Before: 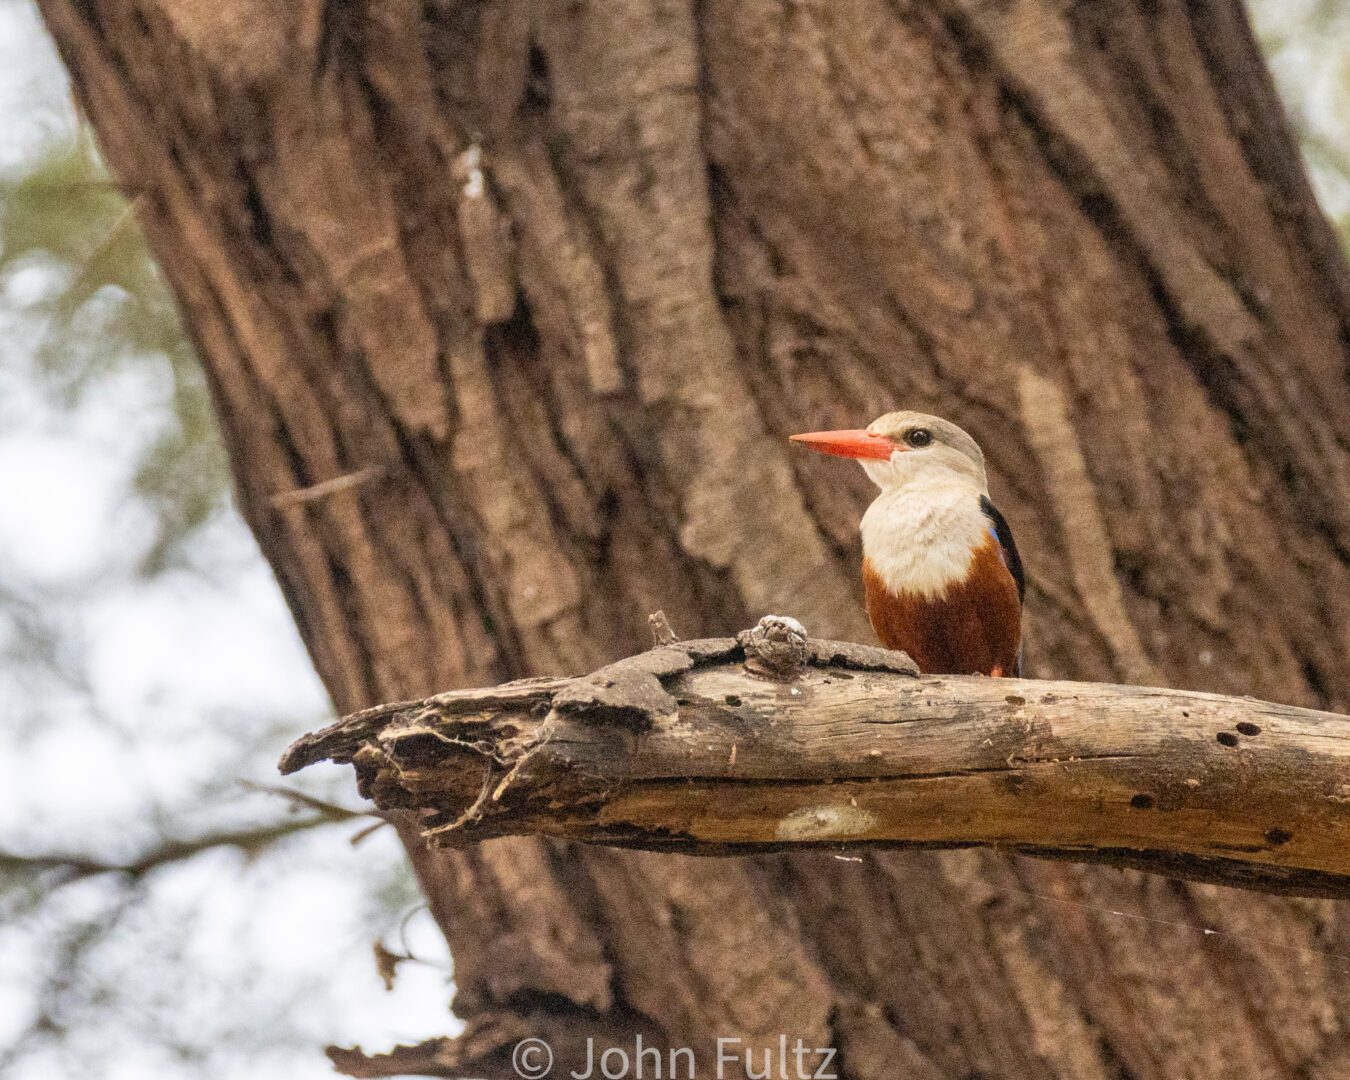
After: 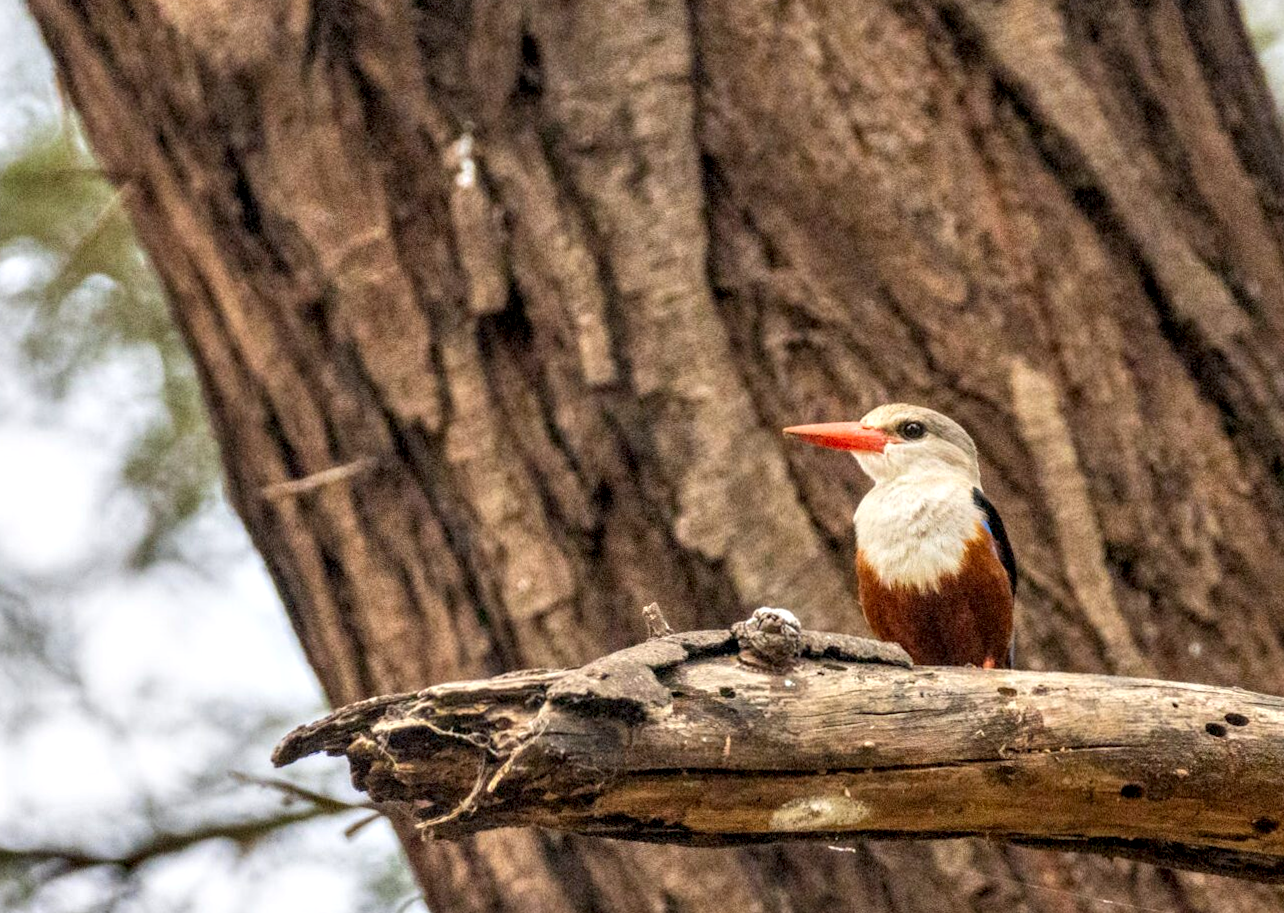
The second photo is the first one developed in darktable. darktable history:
local contrast: on, module defaults
crop and rotate: angle 0.2°, left 0.275%, right 3.127%, bottom 14.18%
rotate and perspective: rotation 0.174°, lens shift (vertical) 0.013, lens shift (horizontal) 0.019, shear 0.001, automatic cropping original format, crop left 0.007, crop right 0.991, crop top 0.016, crop bottom 0.997
contrast equalizer: octaves 7, y [[0.528, 0.548, 0.563, 0.562, 0.546, 0.526], [0.55 ×6], [0 ×6], [0 ×6], [0 ×6]]
exposure: exposure -0.048 EV, compensate highlight preservation false
